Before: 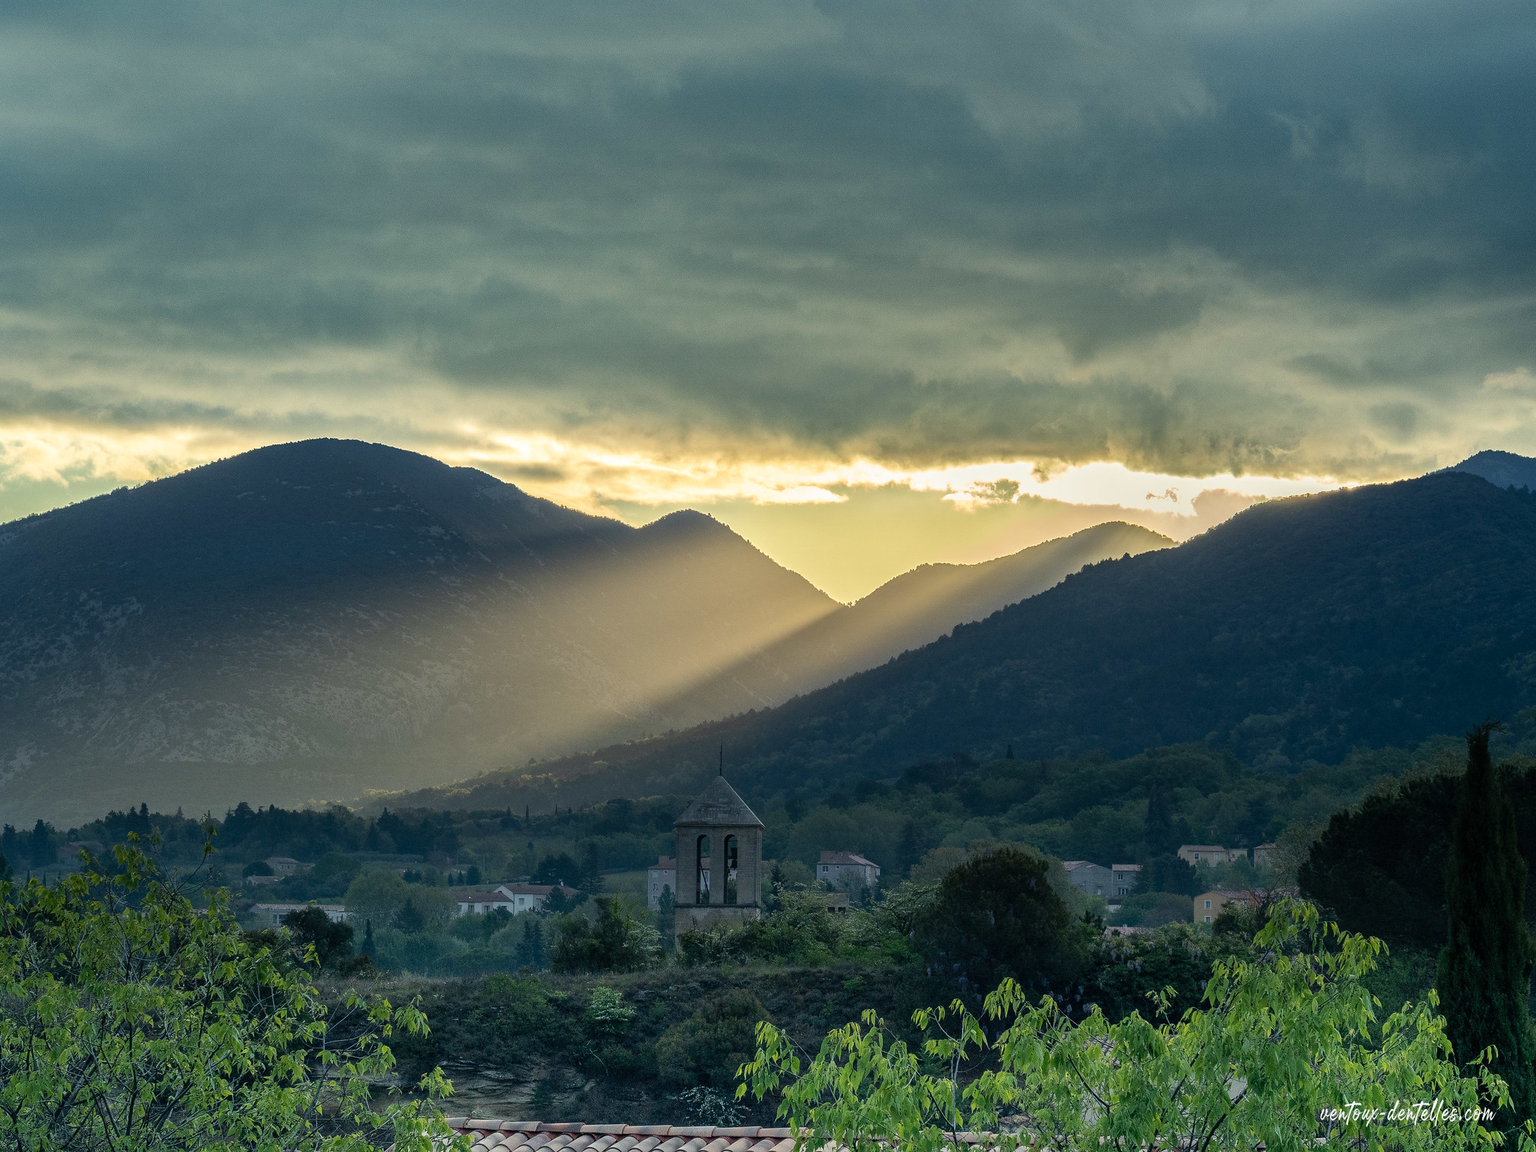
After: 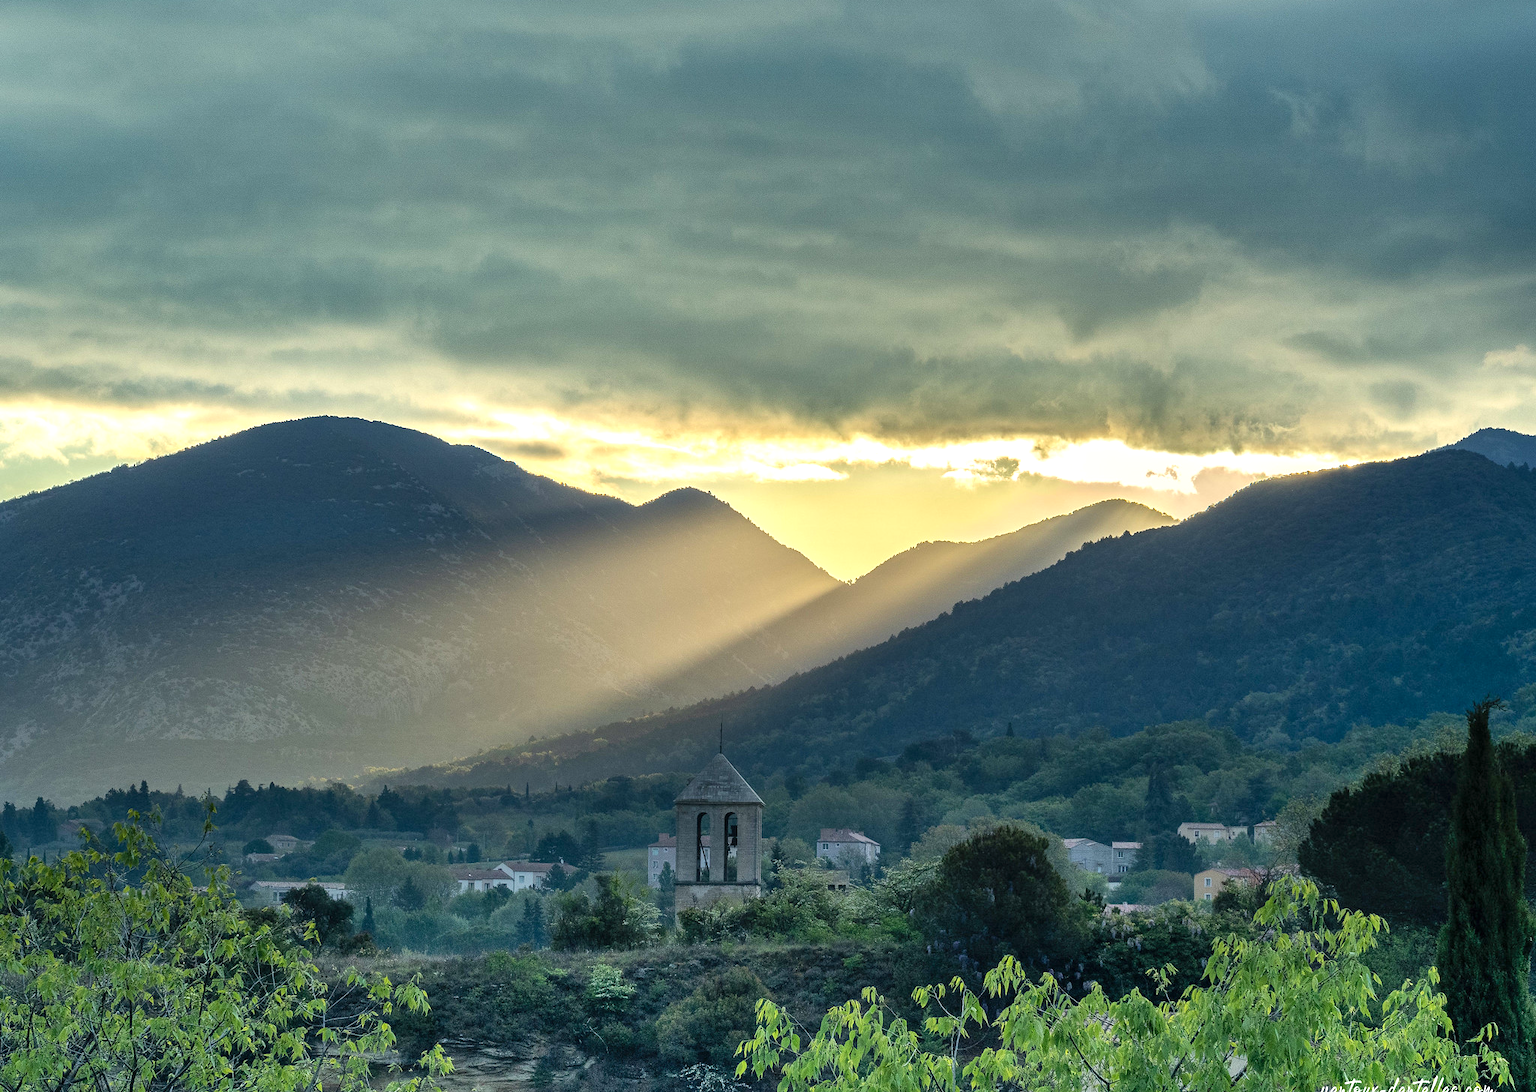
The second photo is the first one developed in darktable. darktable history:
crop and rotate: top 2.017%, bottom 3.189%
exposure: exposure 0.521 EV, compensate exposure bias true, compensate highlight preservation false
shadows and highlights: shadows 51.85, highlights -28.33, soften with gaussian
